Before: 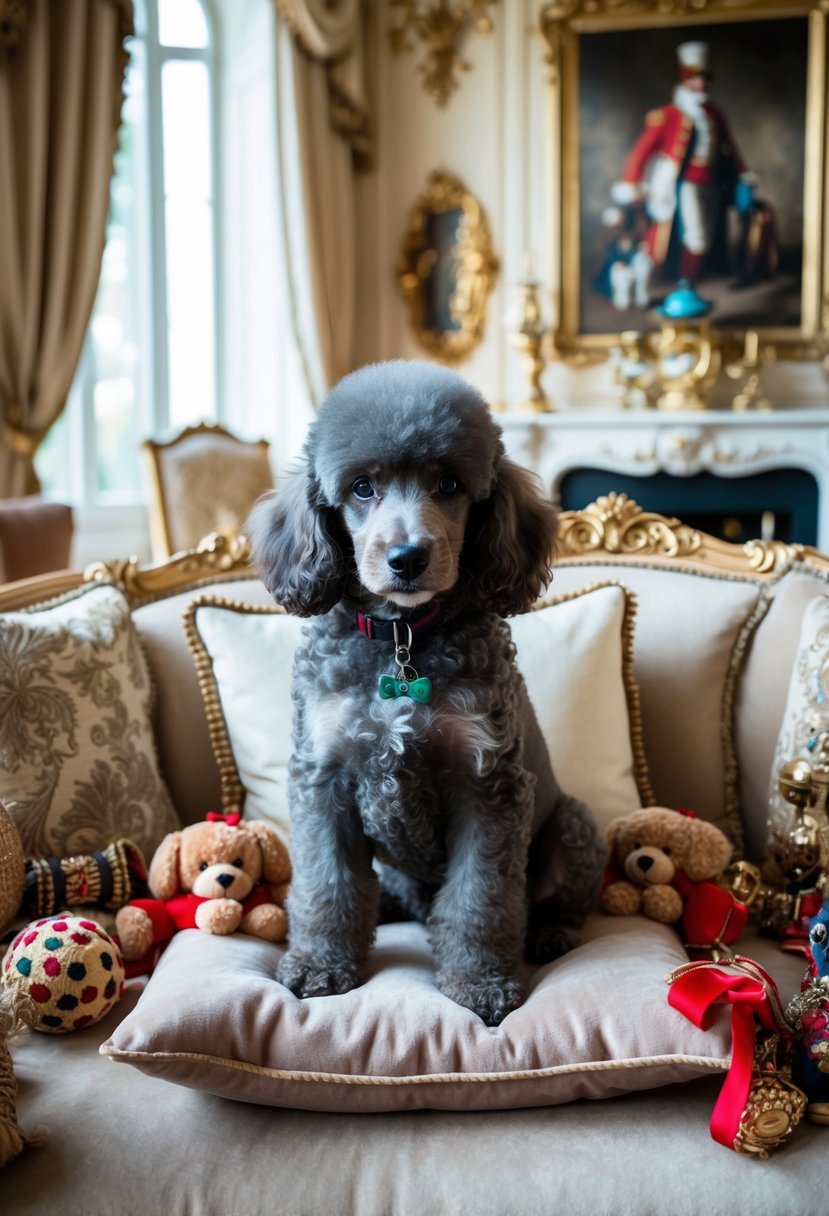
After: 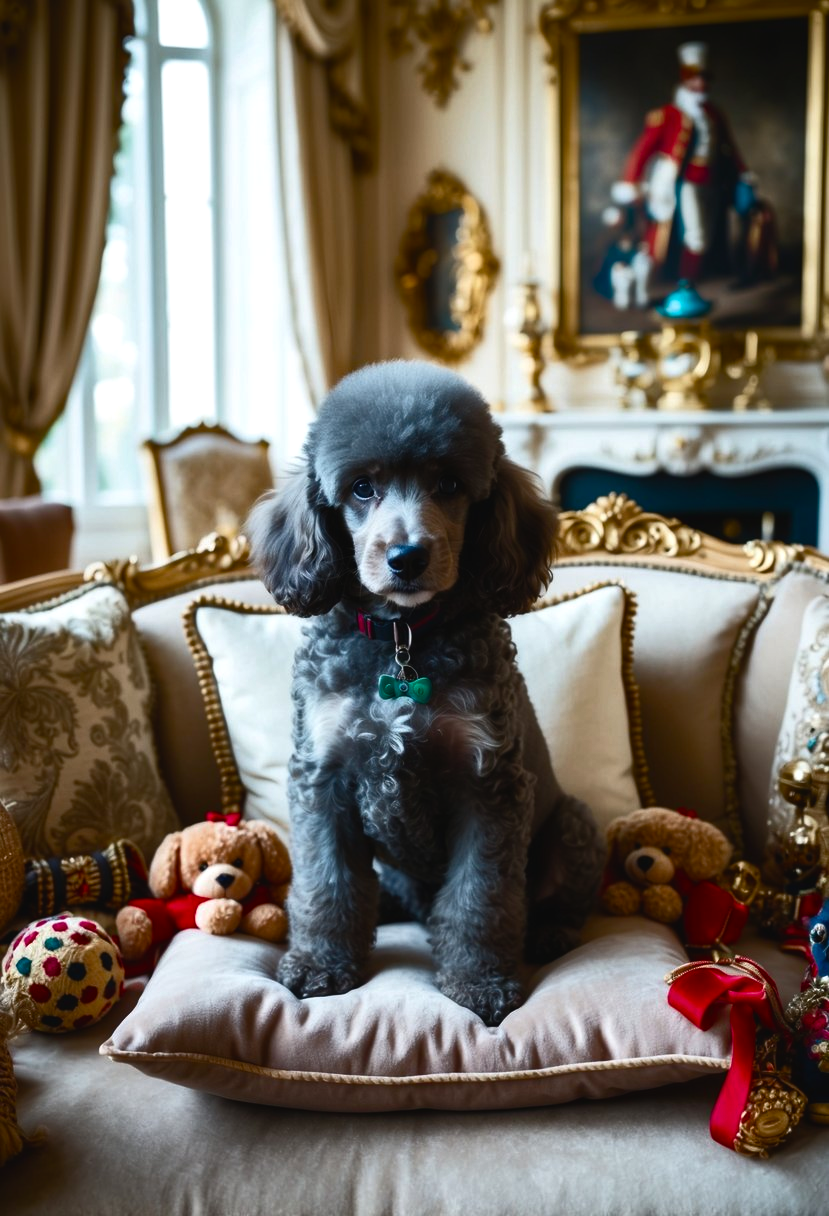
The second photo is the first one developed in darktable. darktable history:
color balance rgb: global offset › luminance 0.784%, perceptual saturation grading › global saturation 20%, perceptual saturation grading › highlights -25.463%, perceptual saturation grading › shadows 50.063%, perceptual brilliance grading › highlights 3.943%, perceptual brilliance grading › mid-tones -18.346%, perceptual brilliance grading › shadows -41.848%, global vibrance 22.011%
